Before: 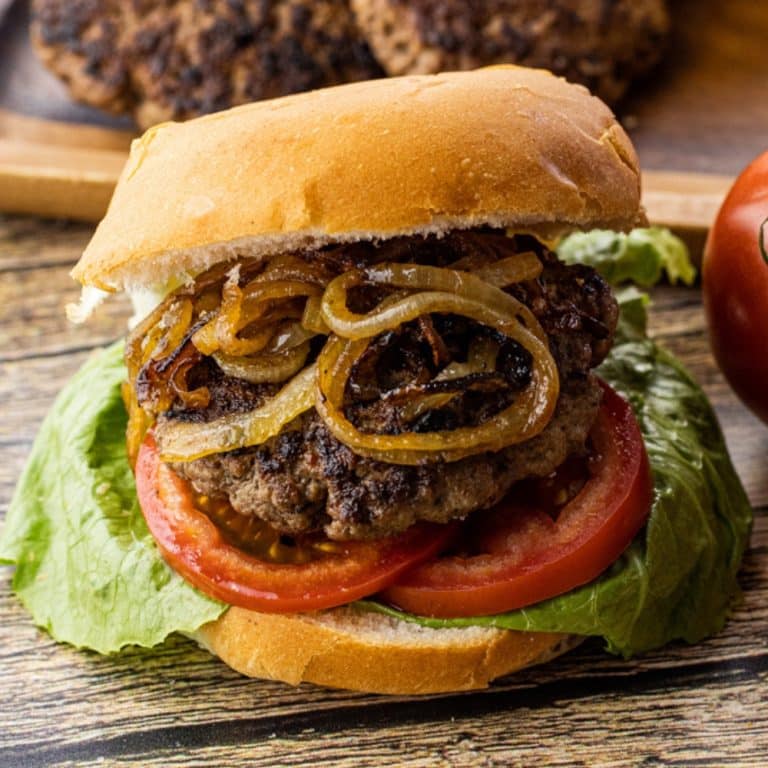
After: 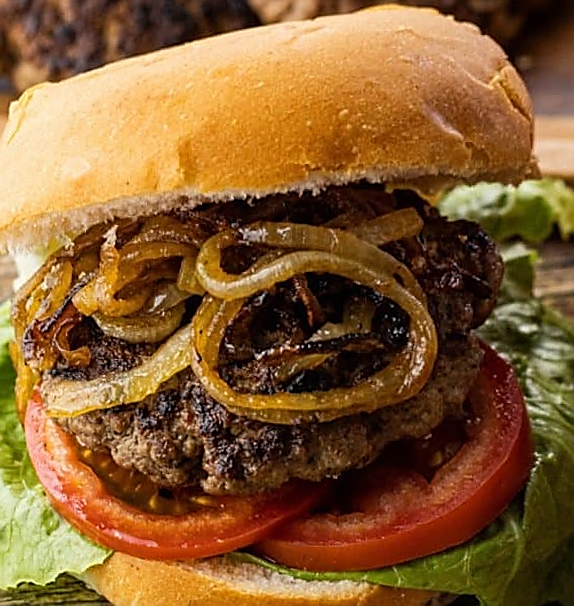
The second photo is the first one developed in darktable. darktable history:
sharpen: radius 1.4, amount 1.25, threshold 0.7
rotate and perspective: rotation 0.062°, lens shift (vertical) 0.115, lens shift (horizontal) -0.133, crop left 0.047, crop right 0.94, crop top 0.061, crop bottom 0.94
crop: left 11.225%, top 5.381%, right 9.565%, bottom 10.314%
